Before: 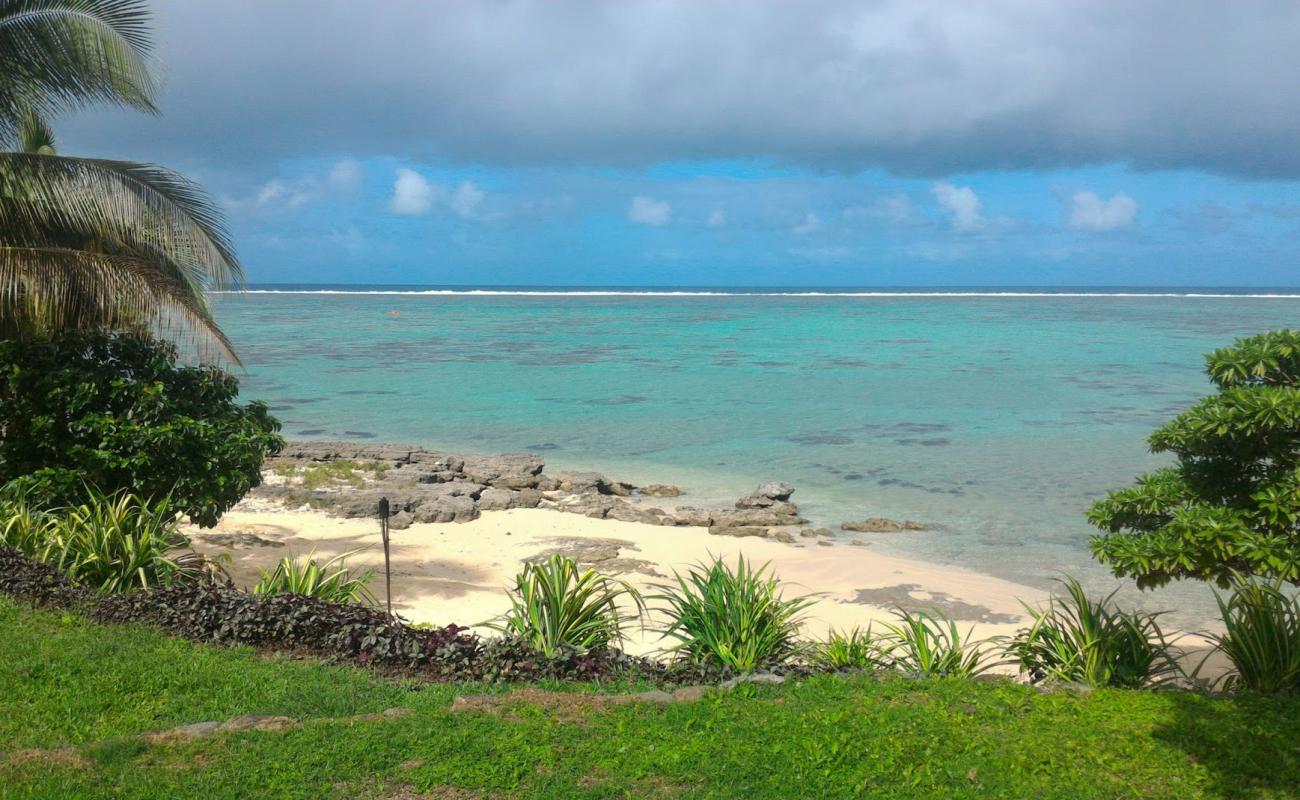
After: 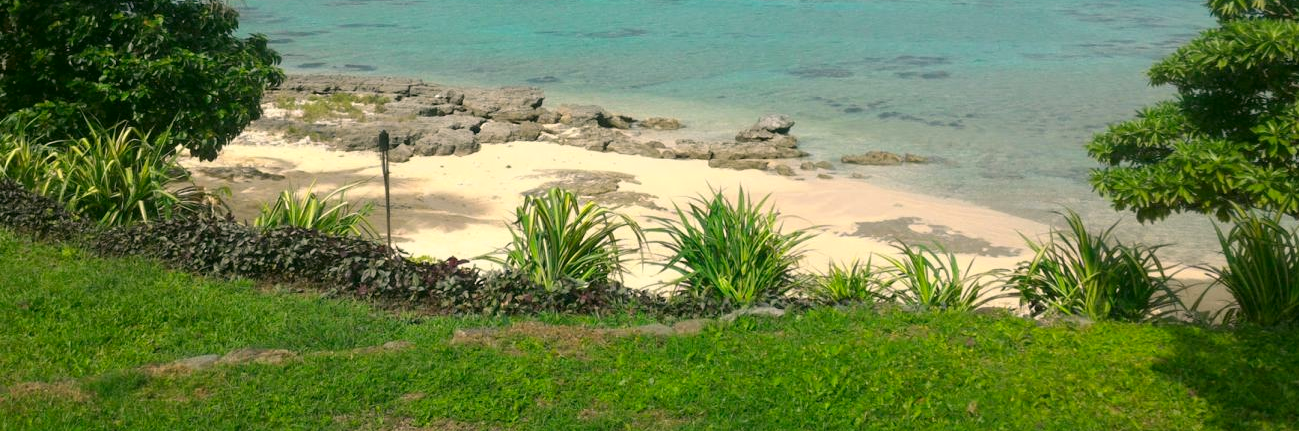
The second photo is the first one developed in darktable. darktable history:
color correction: highlights a* 4.1, highlights b* 4.95, shadows a* -7.77, shadows b* 4.57
crop and rotate: top 46.016%, right 0.015%
